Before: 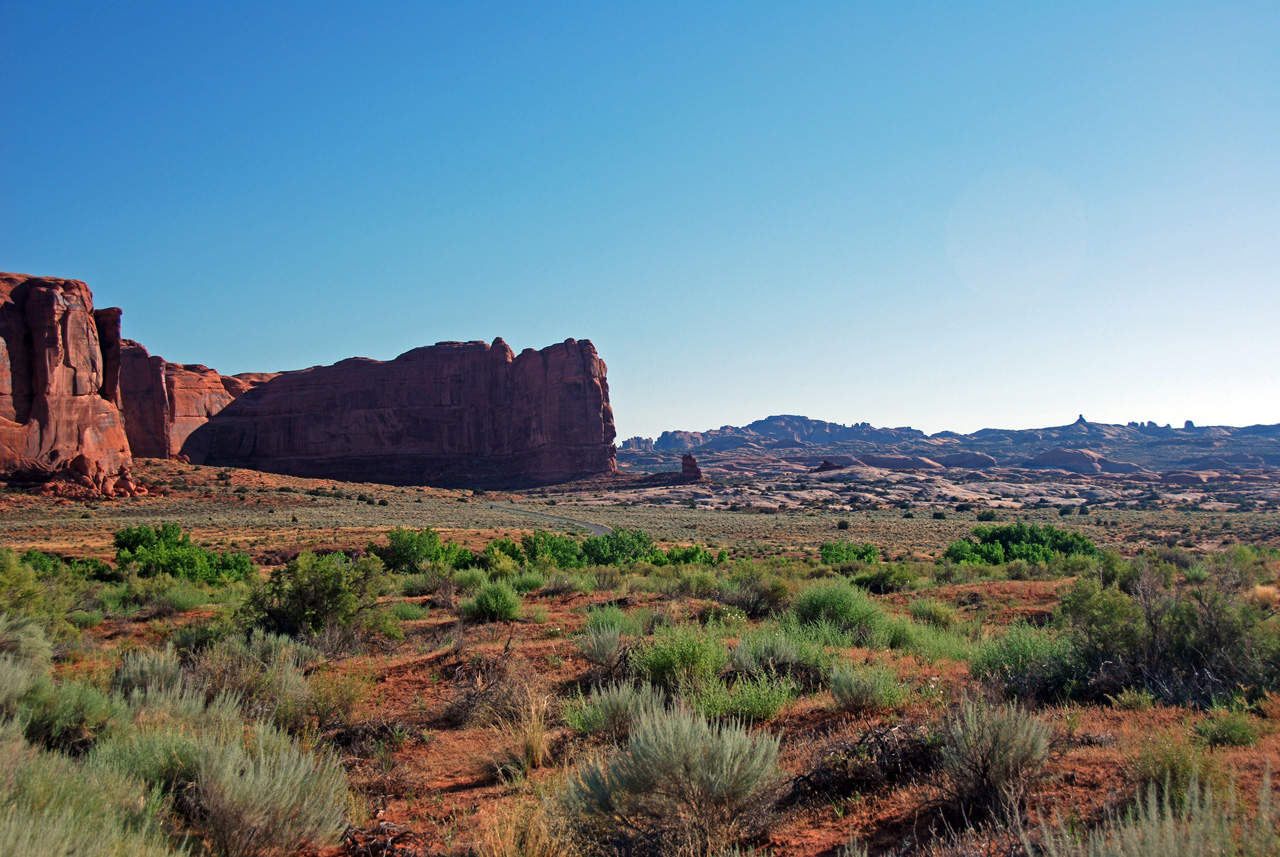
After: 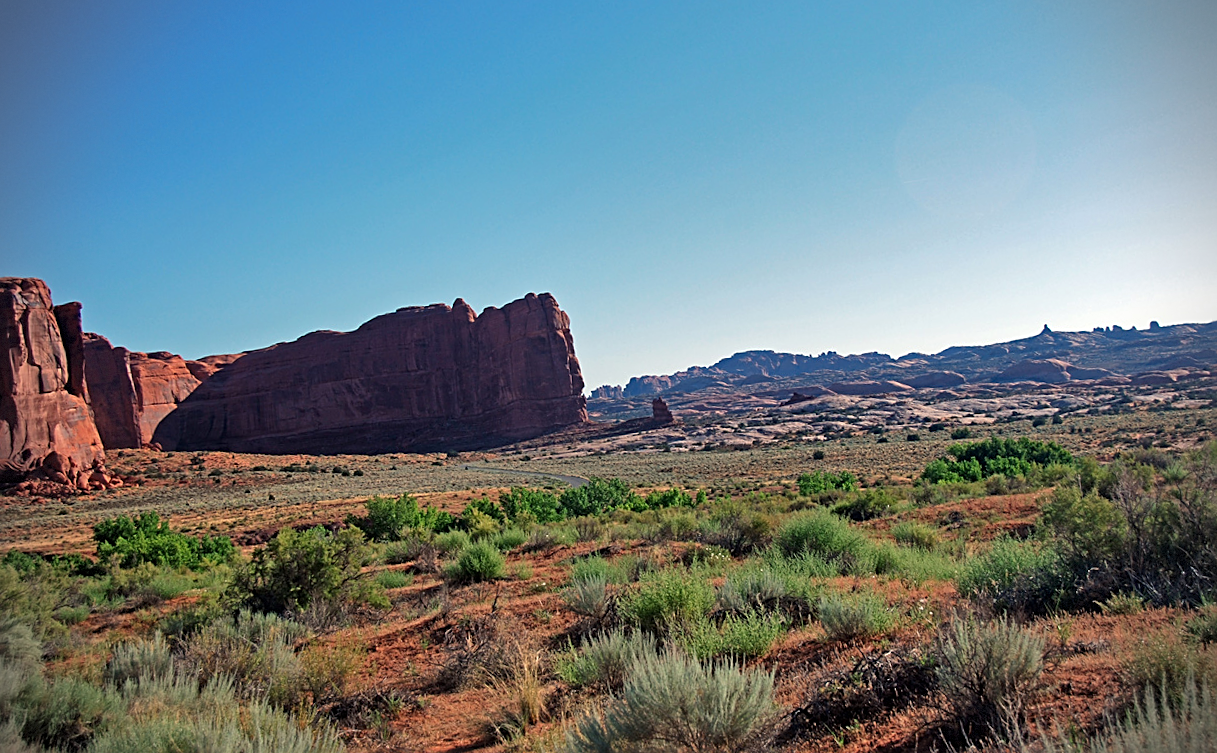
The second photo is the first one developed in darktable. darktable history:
rotate and perspective: rotation -5°, crop left 0.05, crop right 0.952, crop top 0.11, crop bottom 0.89
shadows and highlights: soften with gaussian
sharpen: on, module defaults
vignetting: dithering 8-bit output, unbound false
